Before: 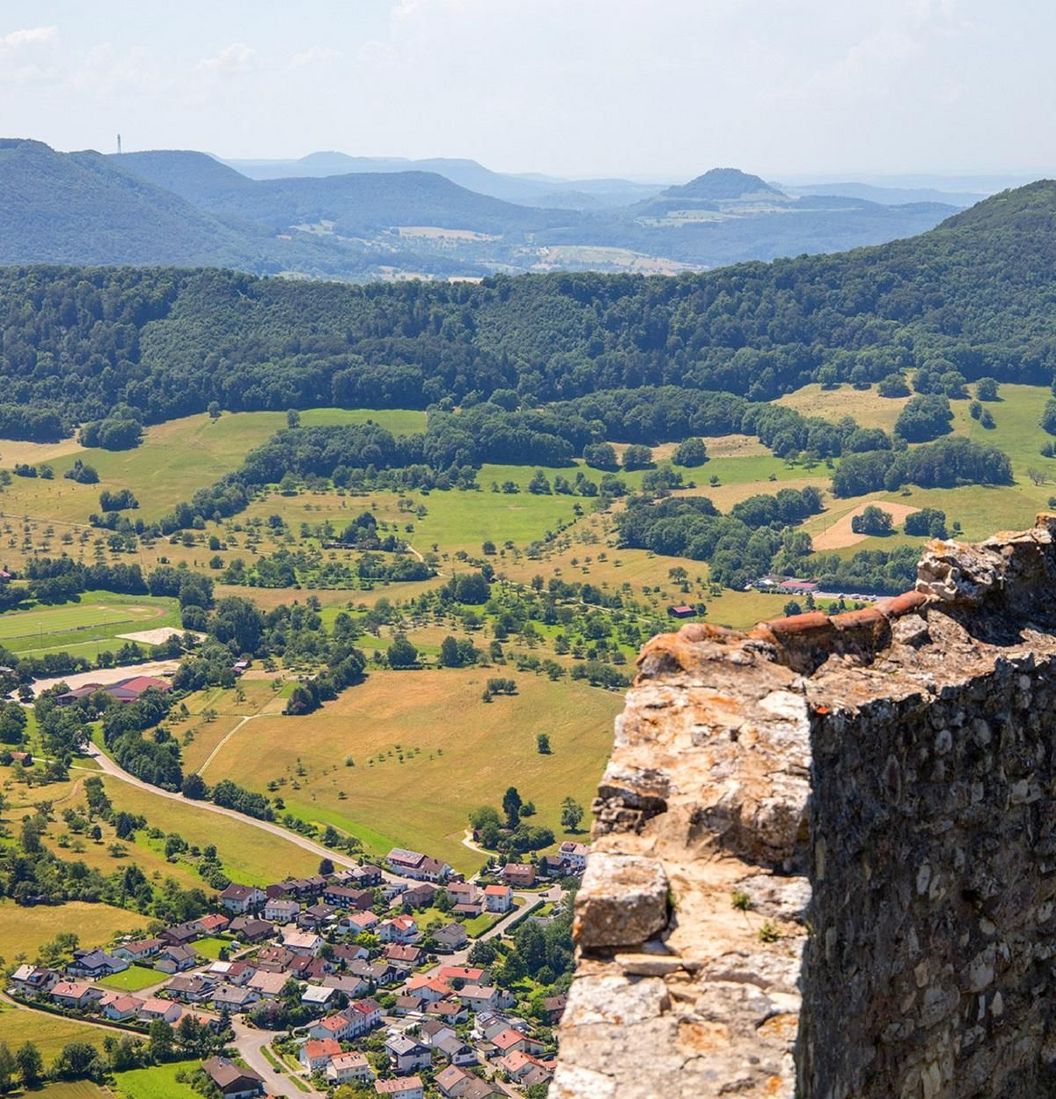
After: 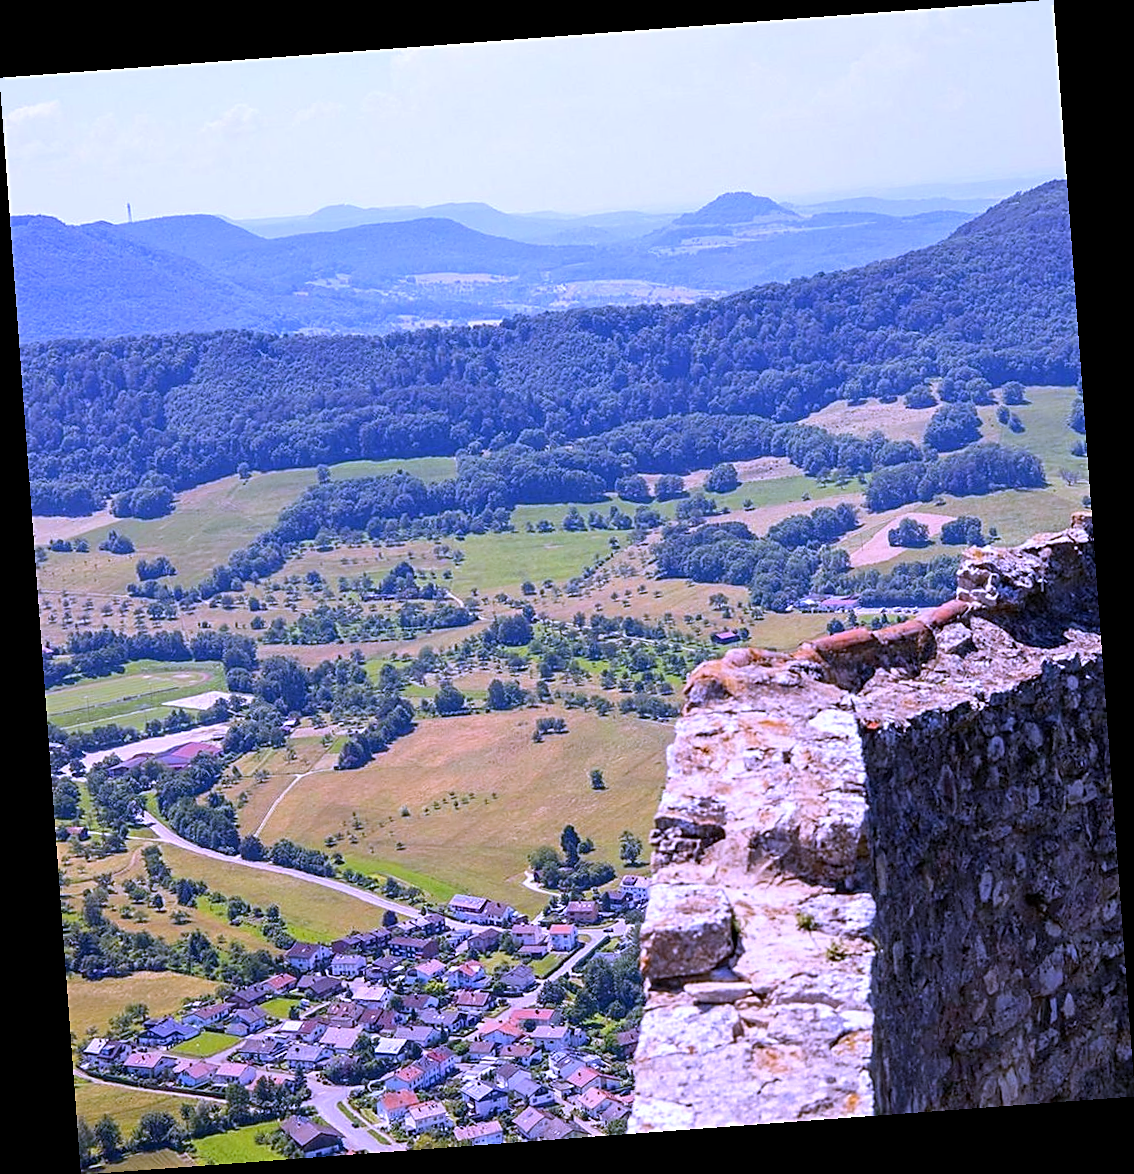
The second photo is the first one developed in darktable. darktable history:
sharpen: on, module defaults
white balance: red 0.98, blue 1.61
rotate and perspective: rotation -4.25°, automatic cropping off
